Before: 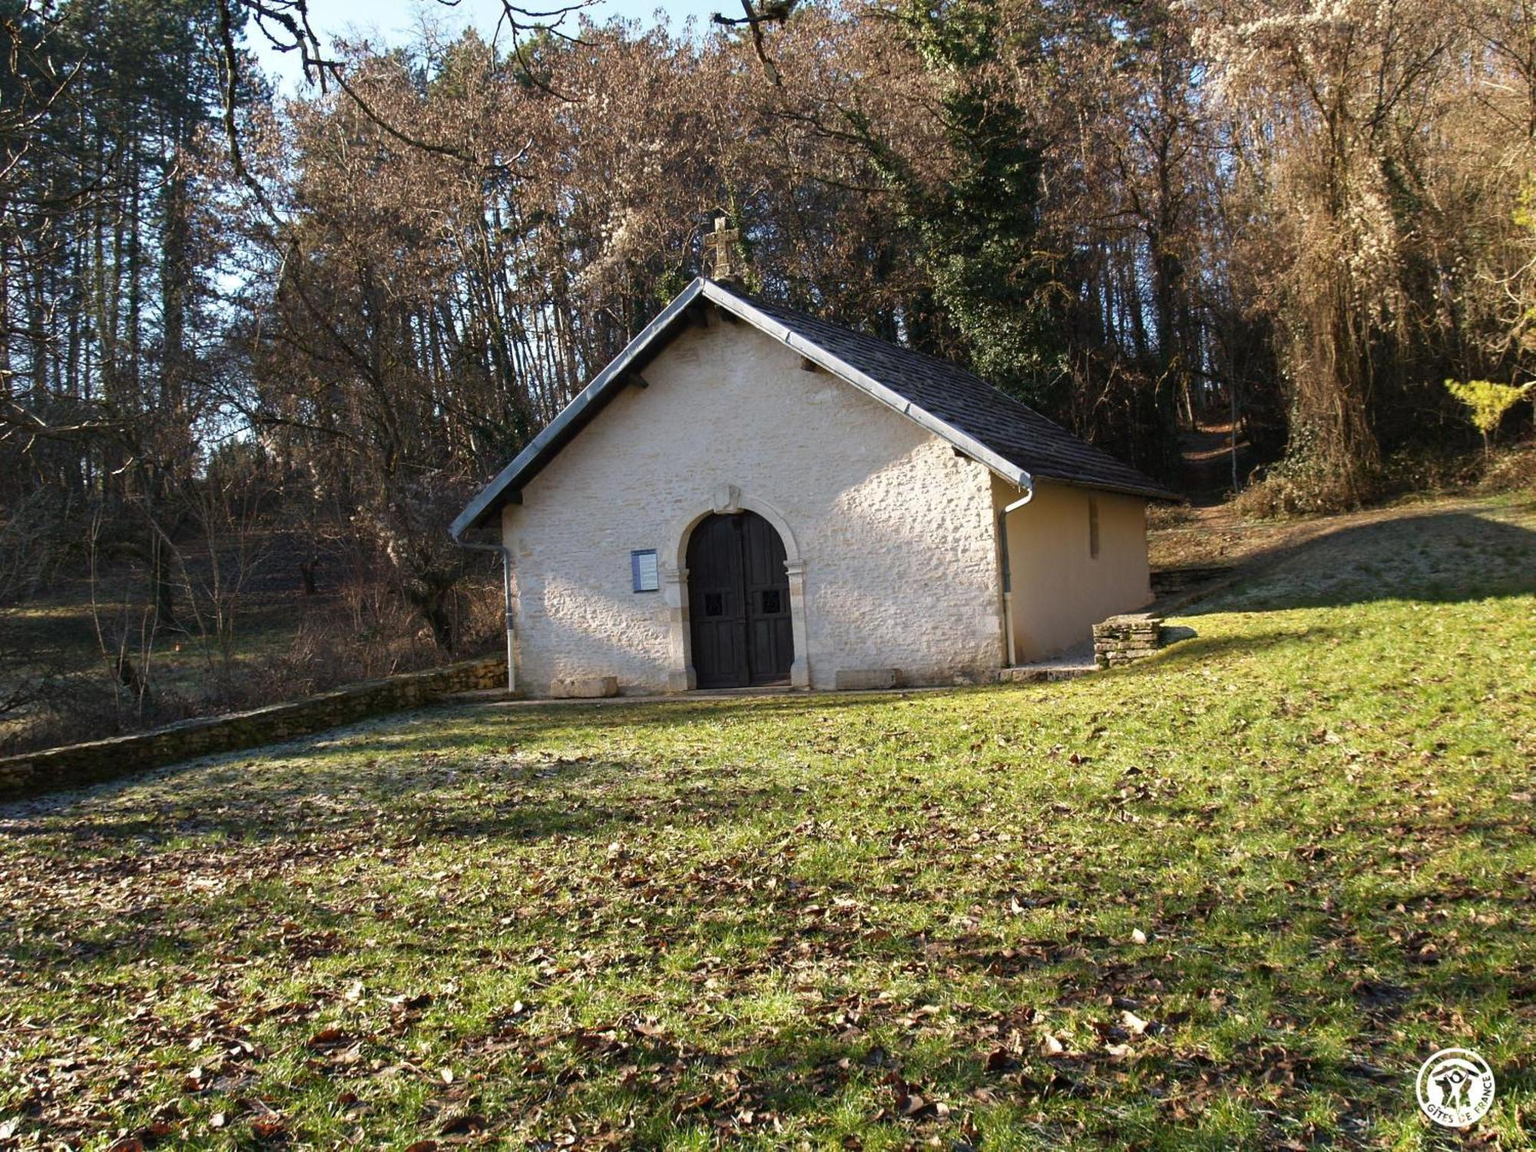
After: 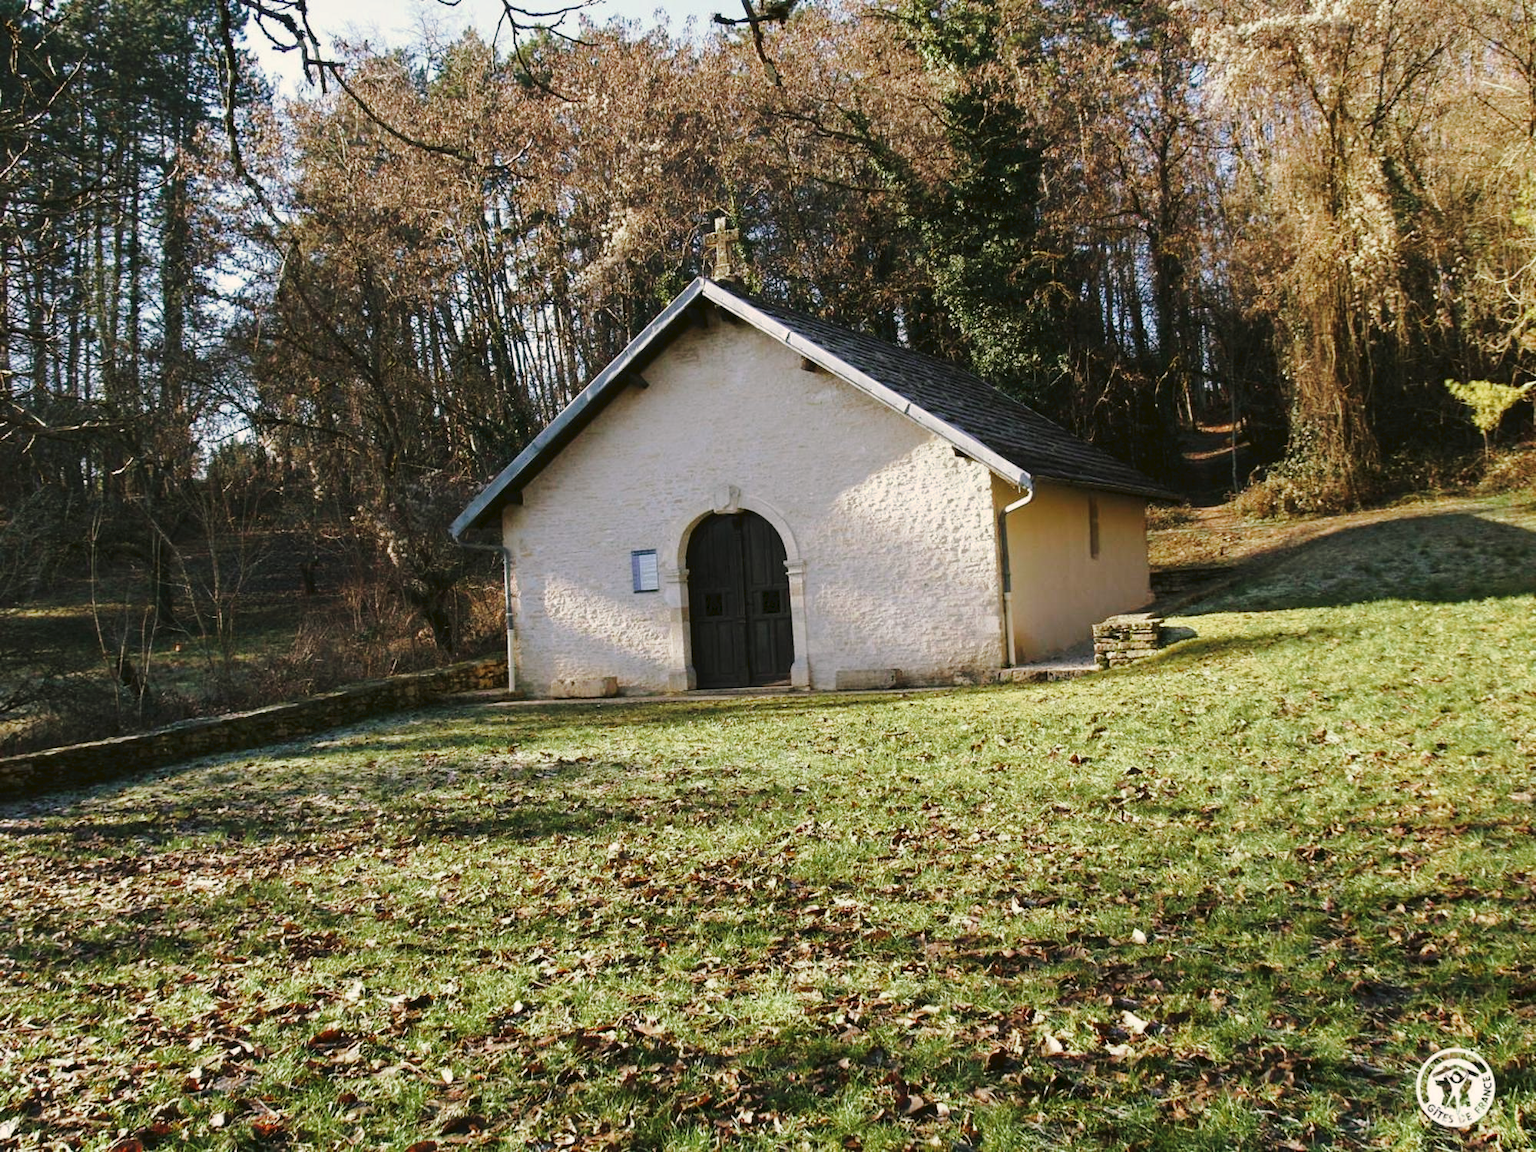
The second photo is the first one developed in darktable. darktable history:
tone curve: curves: ch0 [(0, 0) (0.003, 0.031) (0.011, 0.041) (0.025, 0.054) (0.044, 0.06) (0.069, 0.083) (0.1, 0.108) (0.136, 0.135) (0.177, 0.179) (0.224, 0.231) (0.277, 0.294) (0.335, 0.378) (0.399, 0.463) (0.468, 0.552) (0.543, 0.627) (0.623, 0.694) (0.709, 0.776) (0.801, 0.849) (0.898, 0.905) (1, 1)], preserve colors none
color look up table: target L [91.84, 87.18, 83.18, 84.51, 78.12, 66.84, 69.69, 65.51, 52.49, 54.28, 44.97, 33.95, 21.59, 201.32, 79.05, 74.37, 69.53, 55.58, 52.25, 51.73, 48.88, 44.65, 42.5, 30.85, 21.11, 14.21, 86.16, 68.2, 70.29, 62.41, 71.76, 63.07, 52.16, 47.05, 44.23, 40.03, 38.75, 29.97, 23.75, 14.79, 4.64, 96.84, 94.04, 89.07, 76.03, 66.27, 54.86, 43.39, 3.23], target a [-14.69, -26.39, -38.37, -6.431, -43.82, -11.23, -18.37, -29.14, -43.49, -15.49, -23.19, -25.07, -15.82, 0, 14.74, 39.31, 32.48, 46.58, 39.06, 62.26, 4.926, 8.393, 63.8, 6.453, 35.76, 26.38, 21.06, 16.63, 36.25, 66.66, 55.86, 13.06, 67.49, 30.85, 67.29, 18.23, 46.83, 4.738, 34.2, 29.02, 11.72, -0.585, -45.84, -26.15, -3.536, -19.3, -7.534, -23.99, -6.982], target b [45.57, 22.76, 36.98, 16.57, 26.55, 57.25, 2.936, 8.524, 37.47, 26.78, 34.12, 25.56, 19.09, -0.001, 57.97, 10.75, 47.8, 58.41, 30.05, 39.14, 48.02, 35.78, 54.08, 6.727, 34.43, 8.974, -14.13, 0.836, -31.13, -16.23, -34.66, -46.89, 1.047, -22.47, -27.99, -54.84, -49.37, -21.37, -20.64, -43.29, -17.96, 6.202, -10.44, -8.61, -21.18, -24, -40.18, -3.843, 2.805], num patches 49
